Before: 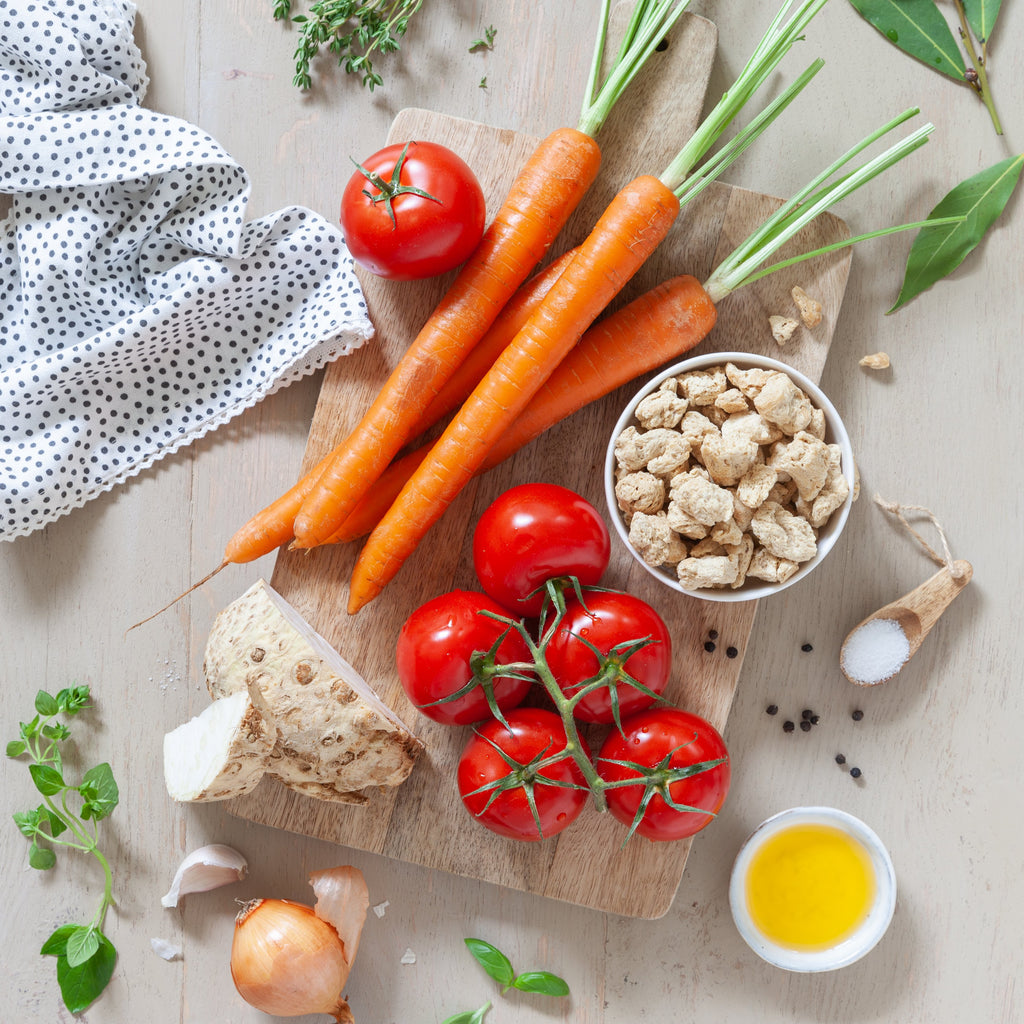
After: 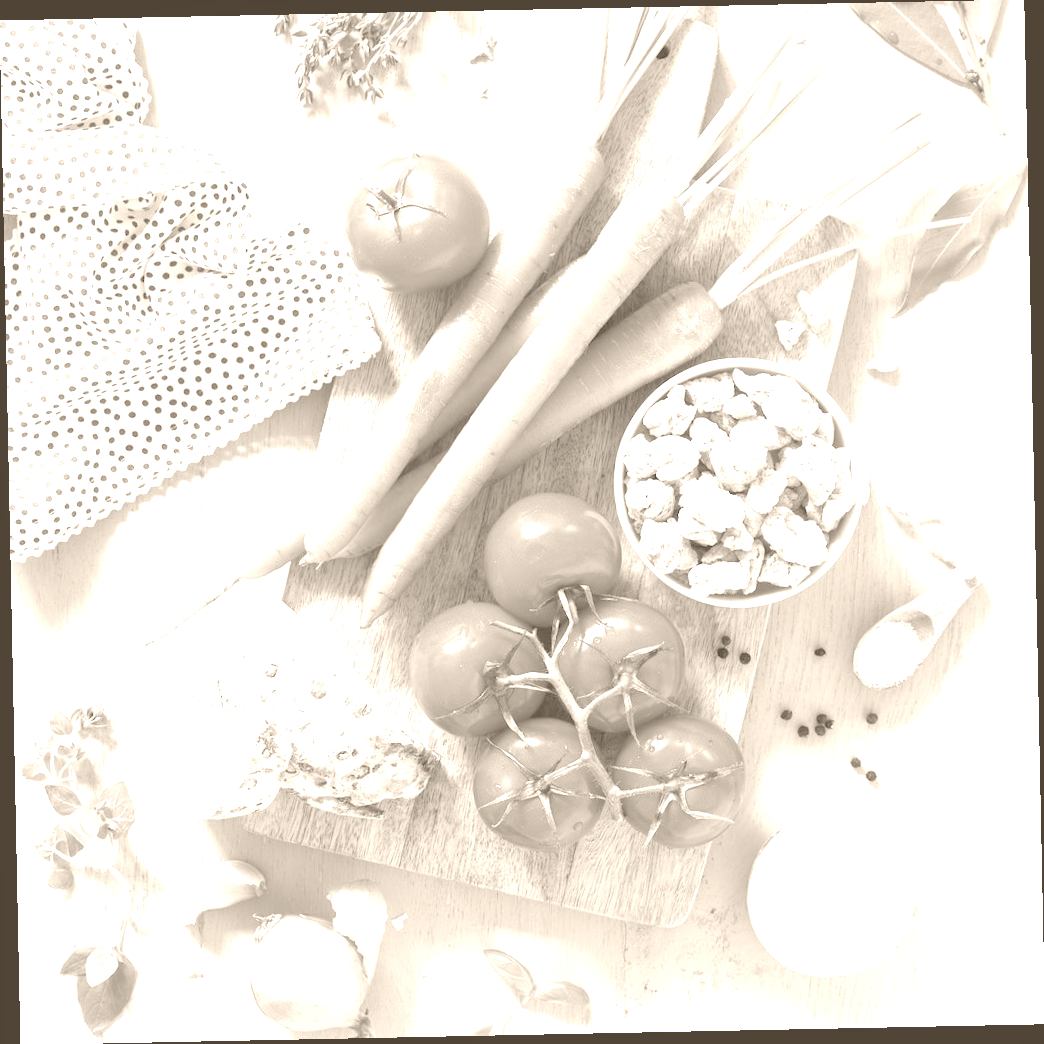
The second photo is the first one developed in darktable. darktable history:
exposure: black level correction 0, exposure 1 EV, compensate exposure bias true, compensate highlight preservation false
rotate and perspective: rotation -1.17°, automatic cropping off
colorize: hue 34.49°, saturation 35.33%, source mix 100%, version 1
tone equalizer: -8 EV 0.25 EV, -7 EV 0.417 EV, -6 EV 0.417 EV, -5 EV 0.25 EV, -3 EV -0.25 EV, -2 EV -0.417 EV, -1 EV -0.417 EV, +0 EV -0.25 EV, edges refinement/feathering 500, mask exposure compensation -1.57 EV, preserve details guided filter
